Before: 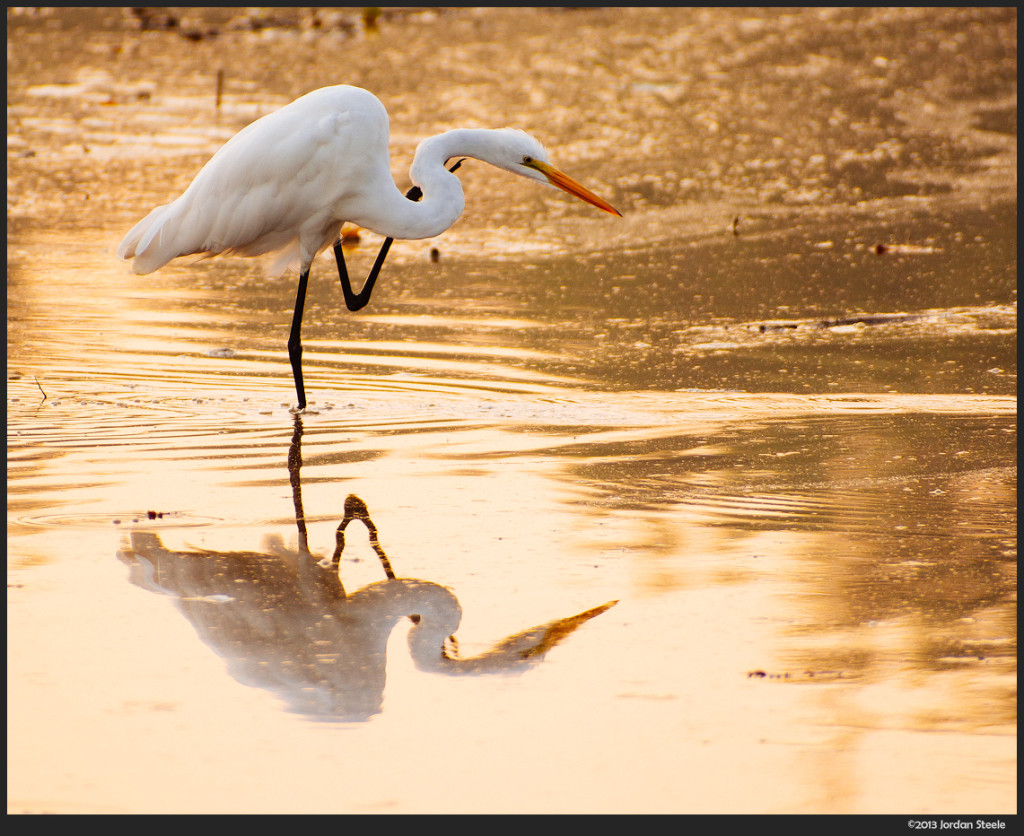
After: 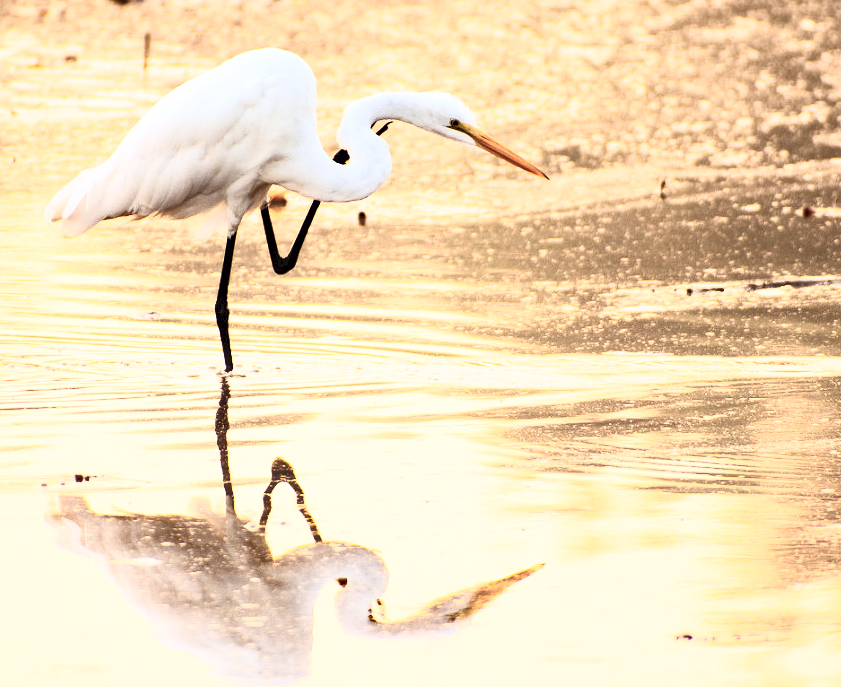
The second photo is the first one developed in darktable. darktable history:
haze removal: strength 0.29, distance 0.25, compatibility mode true, adaptive false
crop and rotate: left 7.196%, top 4.574%, right 10.605%, bottom 13.178%
exposure: exposure 0.3 EV, compensate highlight preservation false
contrast brightness saturation: contrast 0.57, brightness 0.57, saturation -0.34
